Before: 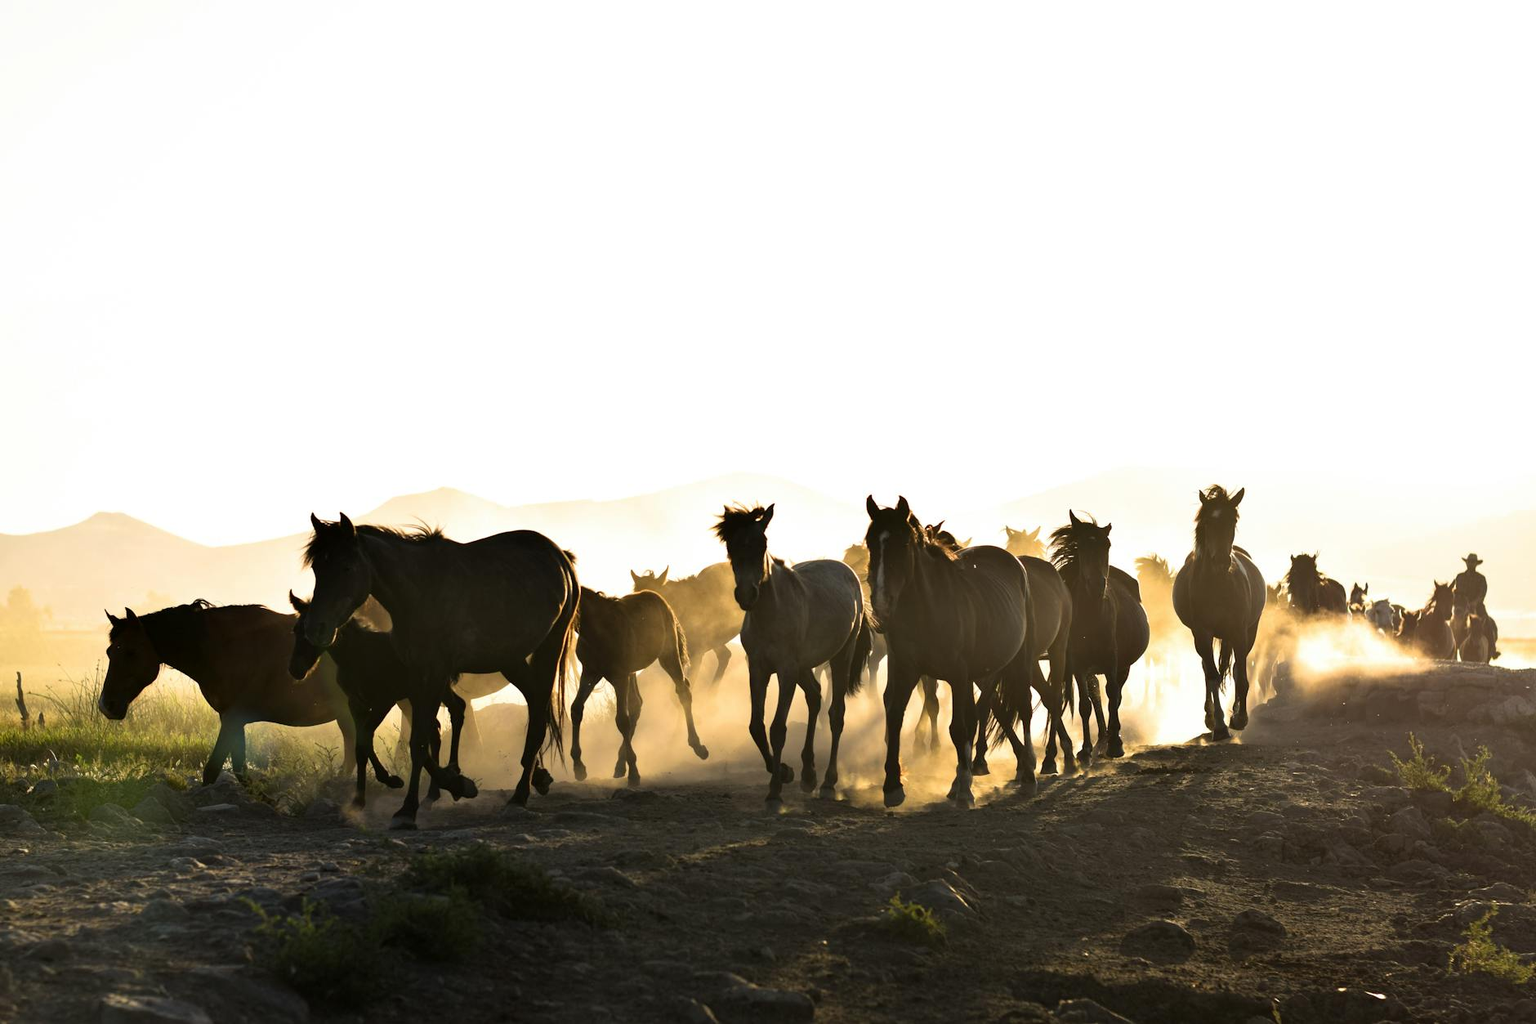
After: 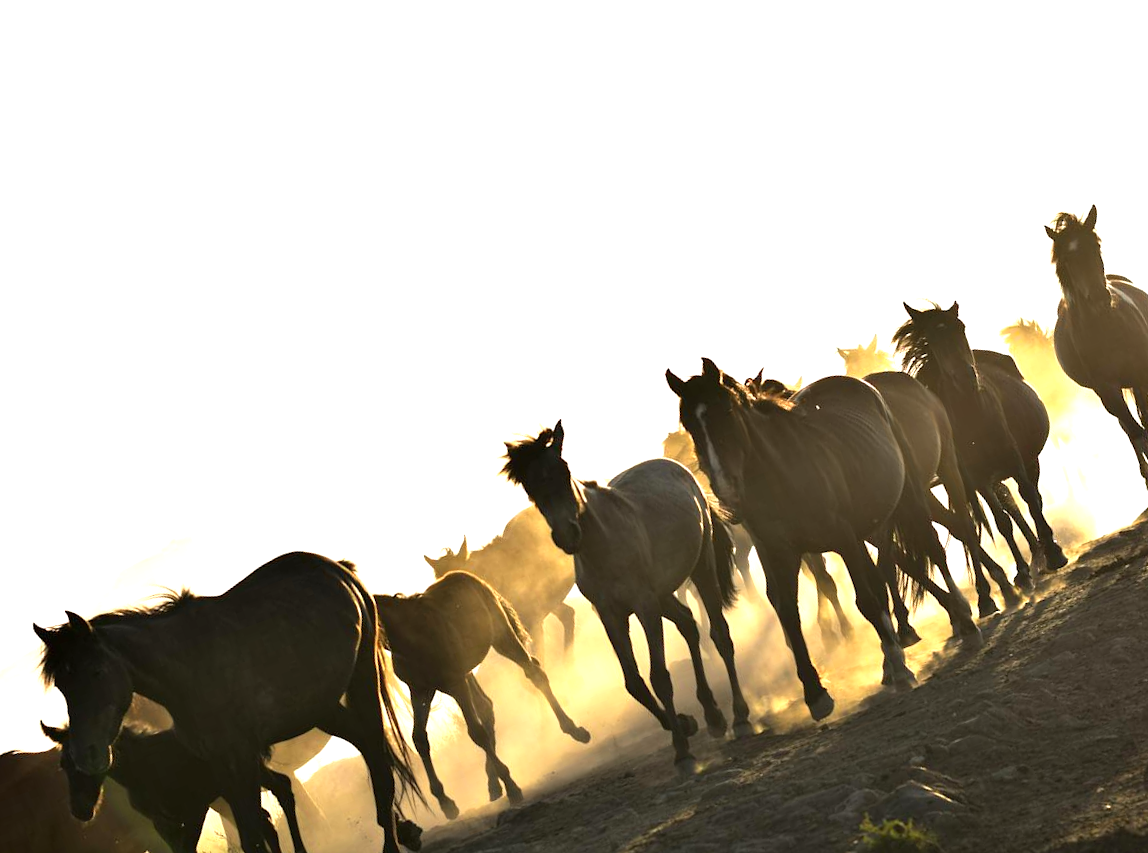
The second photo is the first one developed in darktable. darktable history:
exposure: black level correction 0, exposure 0.678 EV, compensate highlight preservation false
base curve: curves: ch0 [(0, 0) (0.303, 0.277) (1, 1)], preserve colors none
crop and rotate: angle 20.01°, left 7.002%, right 4.233%, bottom 1.063%
